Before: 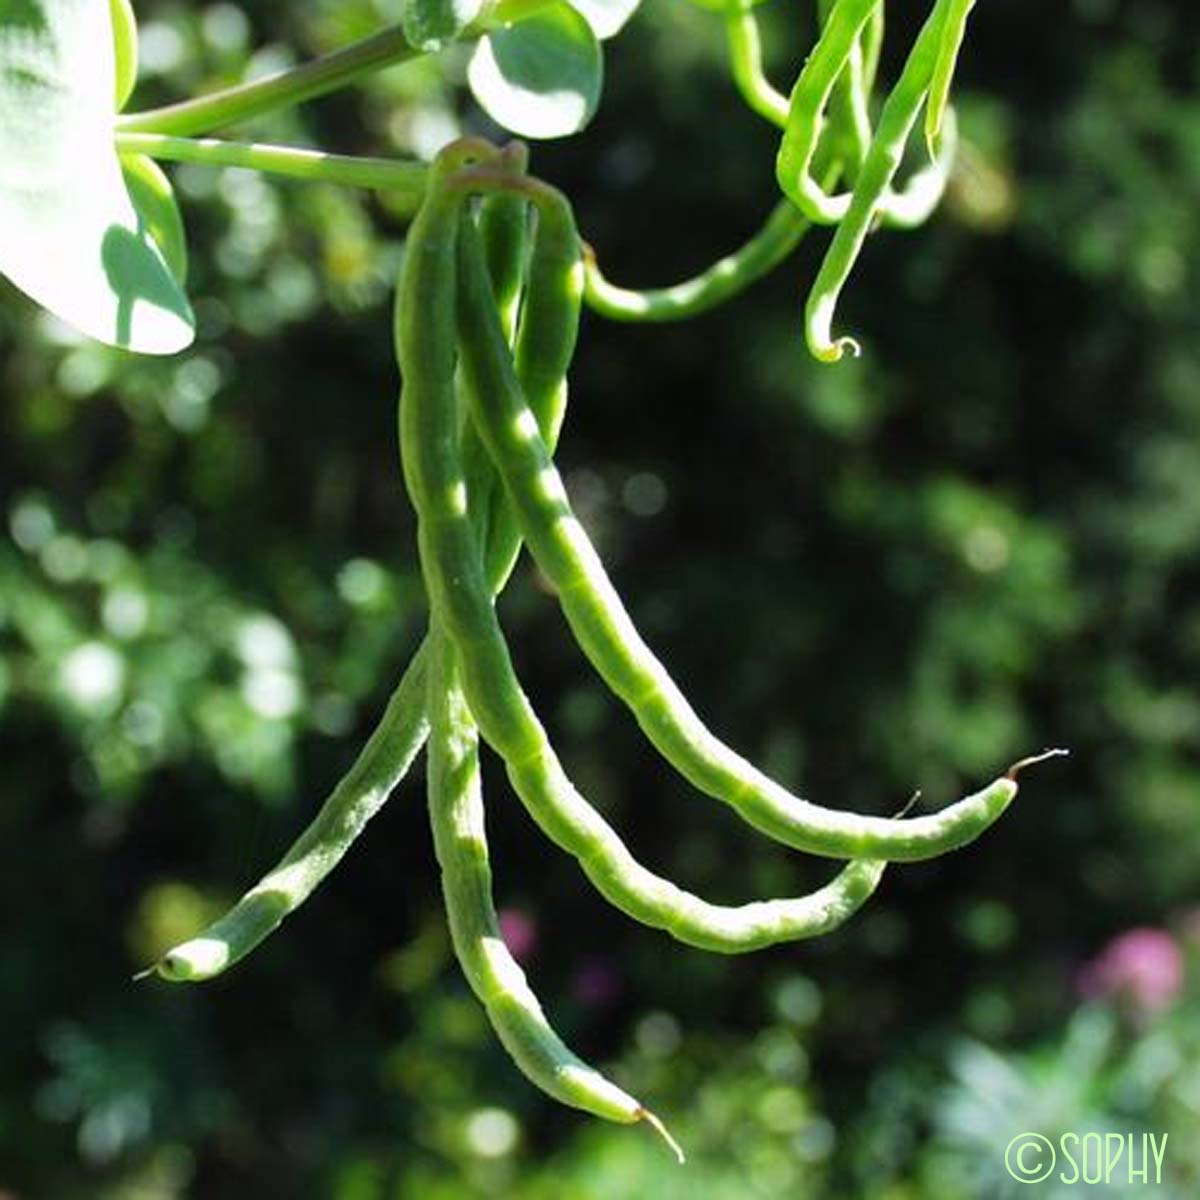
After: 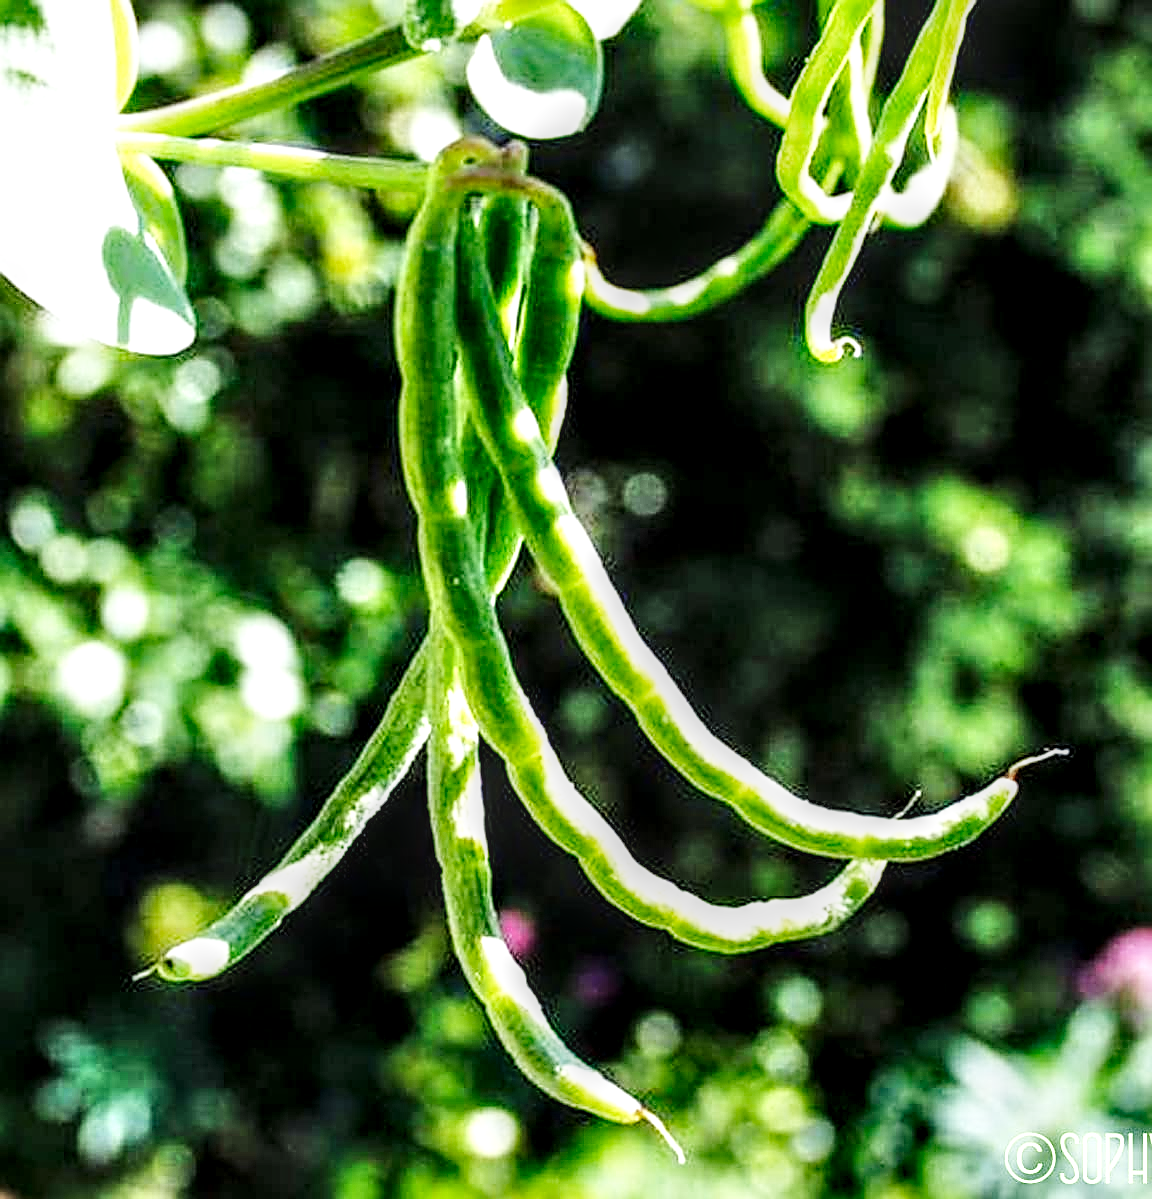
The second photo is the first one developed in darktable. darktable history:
sharpen: on, module defaults
local contrast: highlights 13%, shadows 38%, detail 184%, midtone range 0.468
crop: right 3.961%, bottom 0.031%
base curve: curves: ch0 [(0, 0.003) (0.001, 0.002) (0.006, 0.004) (0.02, 0.022) (0.048, 0.086) (0.094, 0.234) (0.162, 0.431) (0.258, 0.629) (0.385, 0.8) (0.548, 0.918) (0.751, 0.988) (1, 1)], preserve colors none
shadows and highlights: shadows 37.14, highlights -26.84, soften with gaussian
